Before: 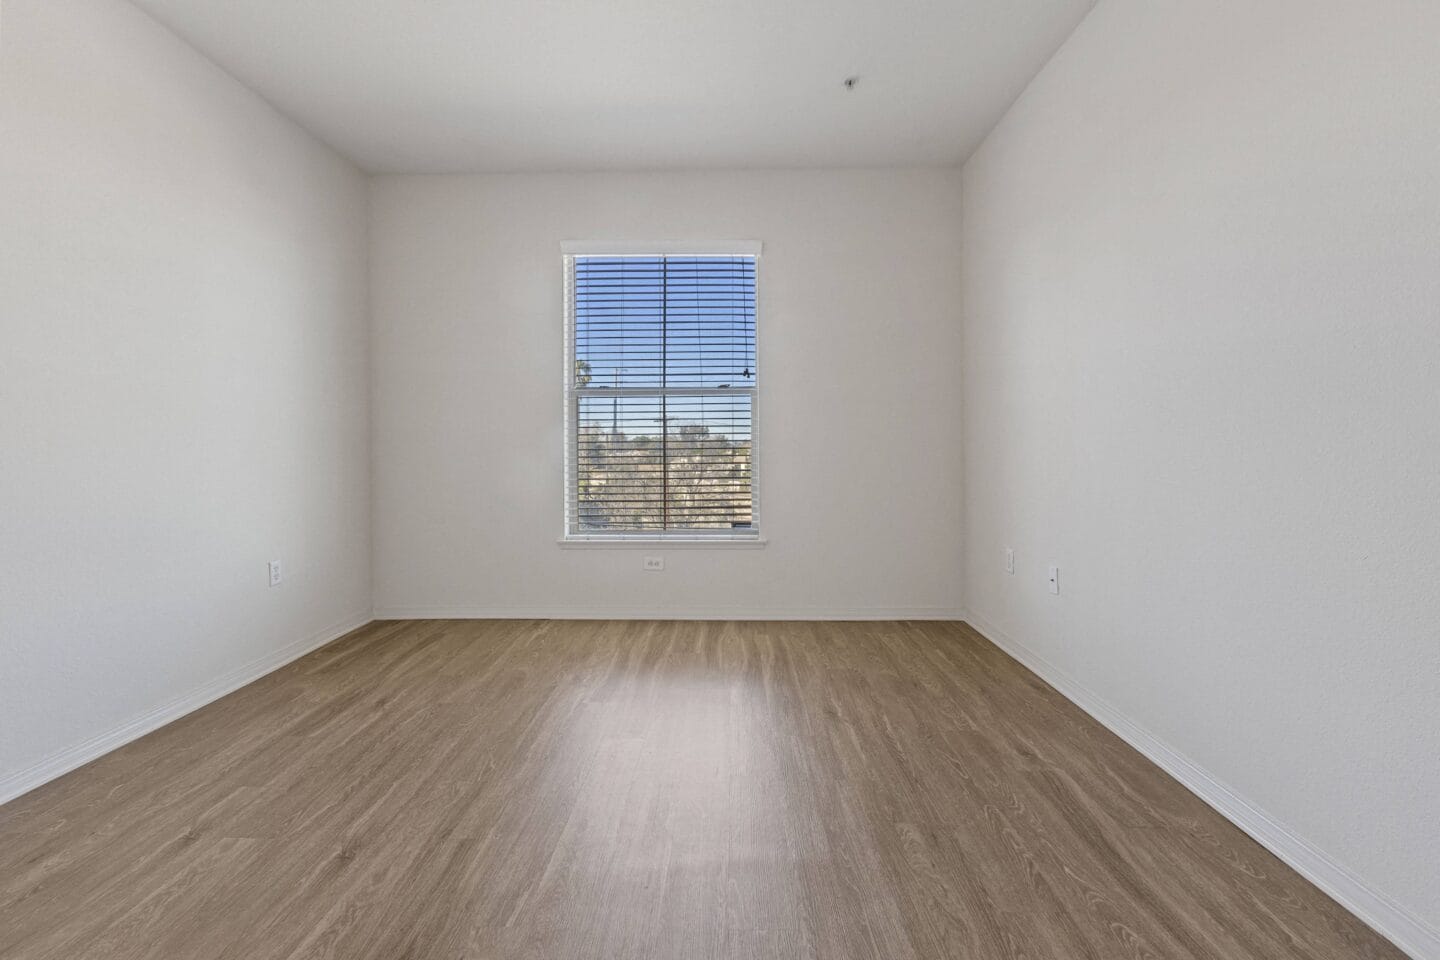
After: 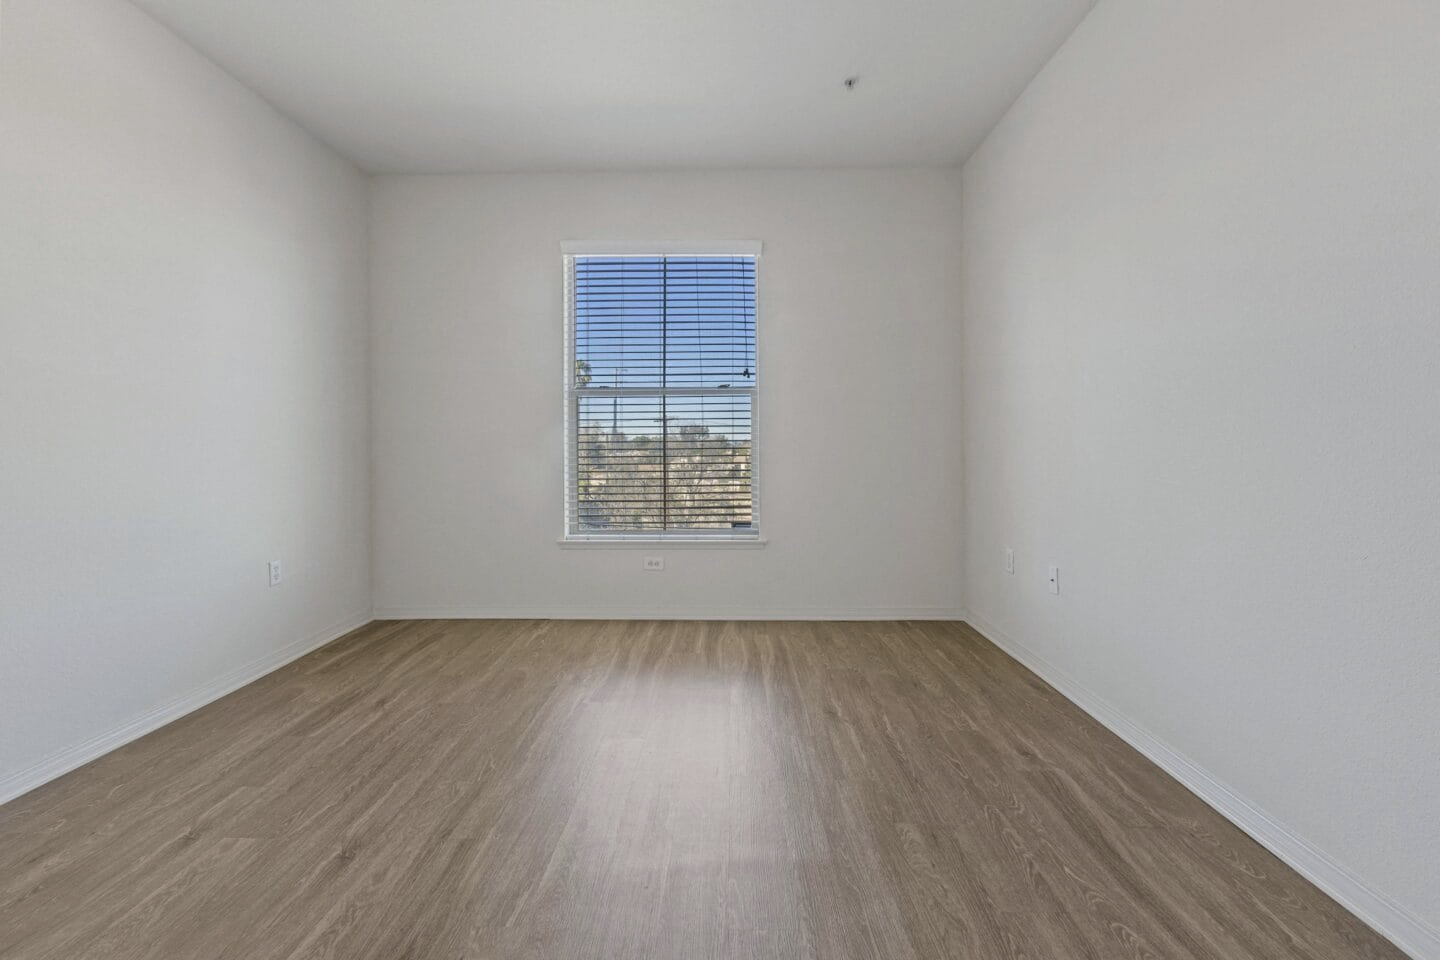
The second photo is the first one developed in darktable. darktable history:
exposure: exposure -0.151 EV, compensate highlight preservation false
color balance: mode lift, gamma, gain (sRGB), lift [1, 1, 1.022, 1.026]
